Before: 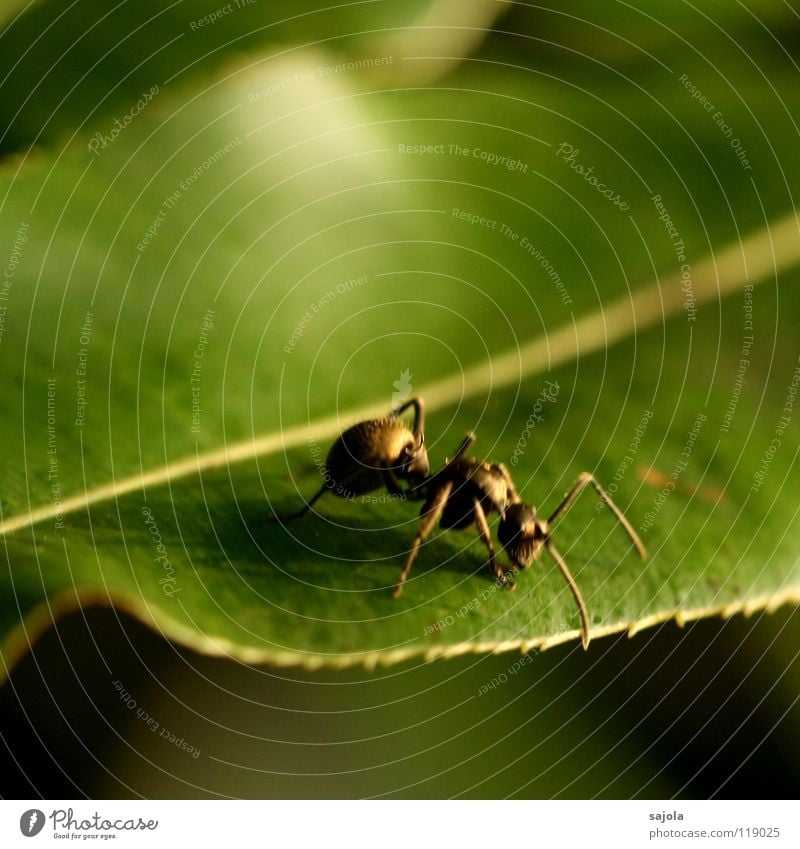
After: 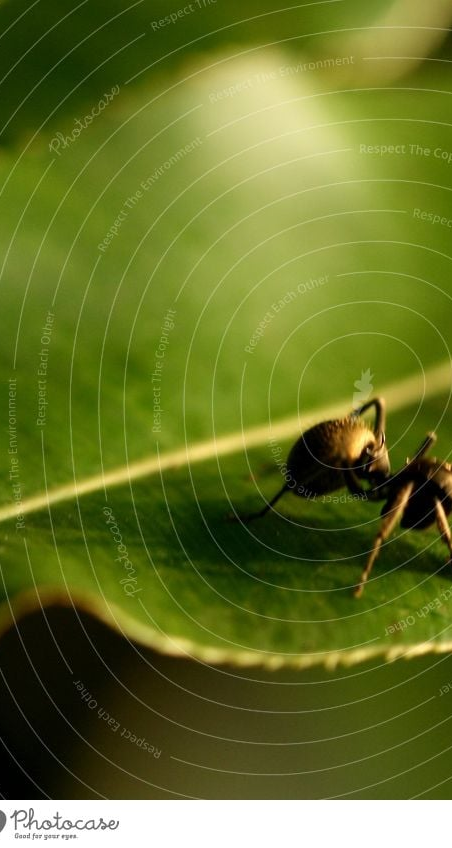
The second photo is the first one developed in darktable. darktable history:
crop: left 4.929%, right 38.503%
